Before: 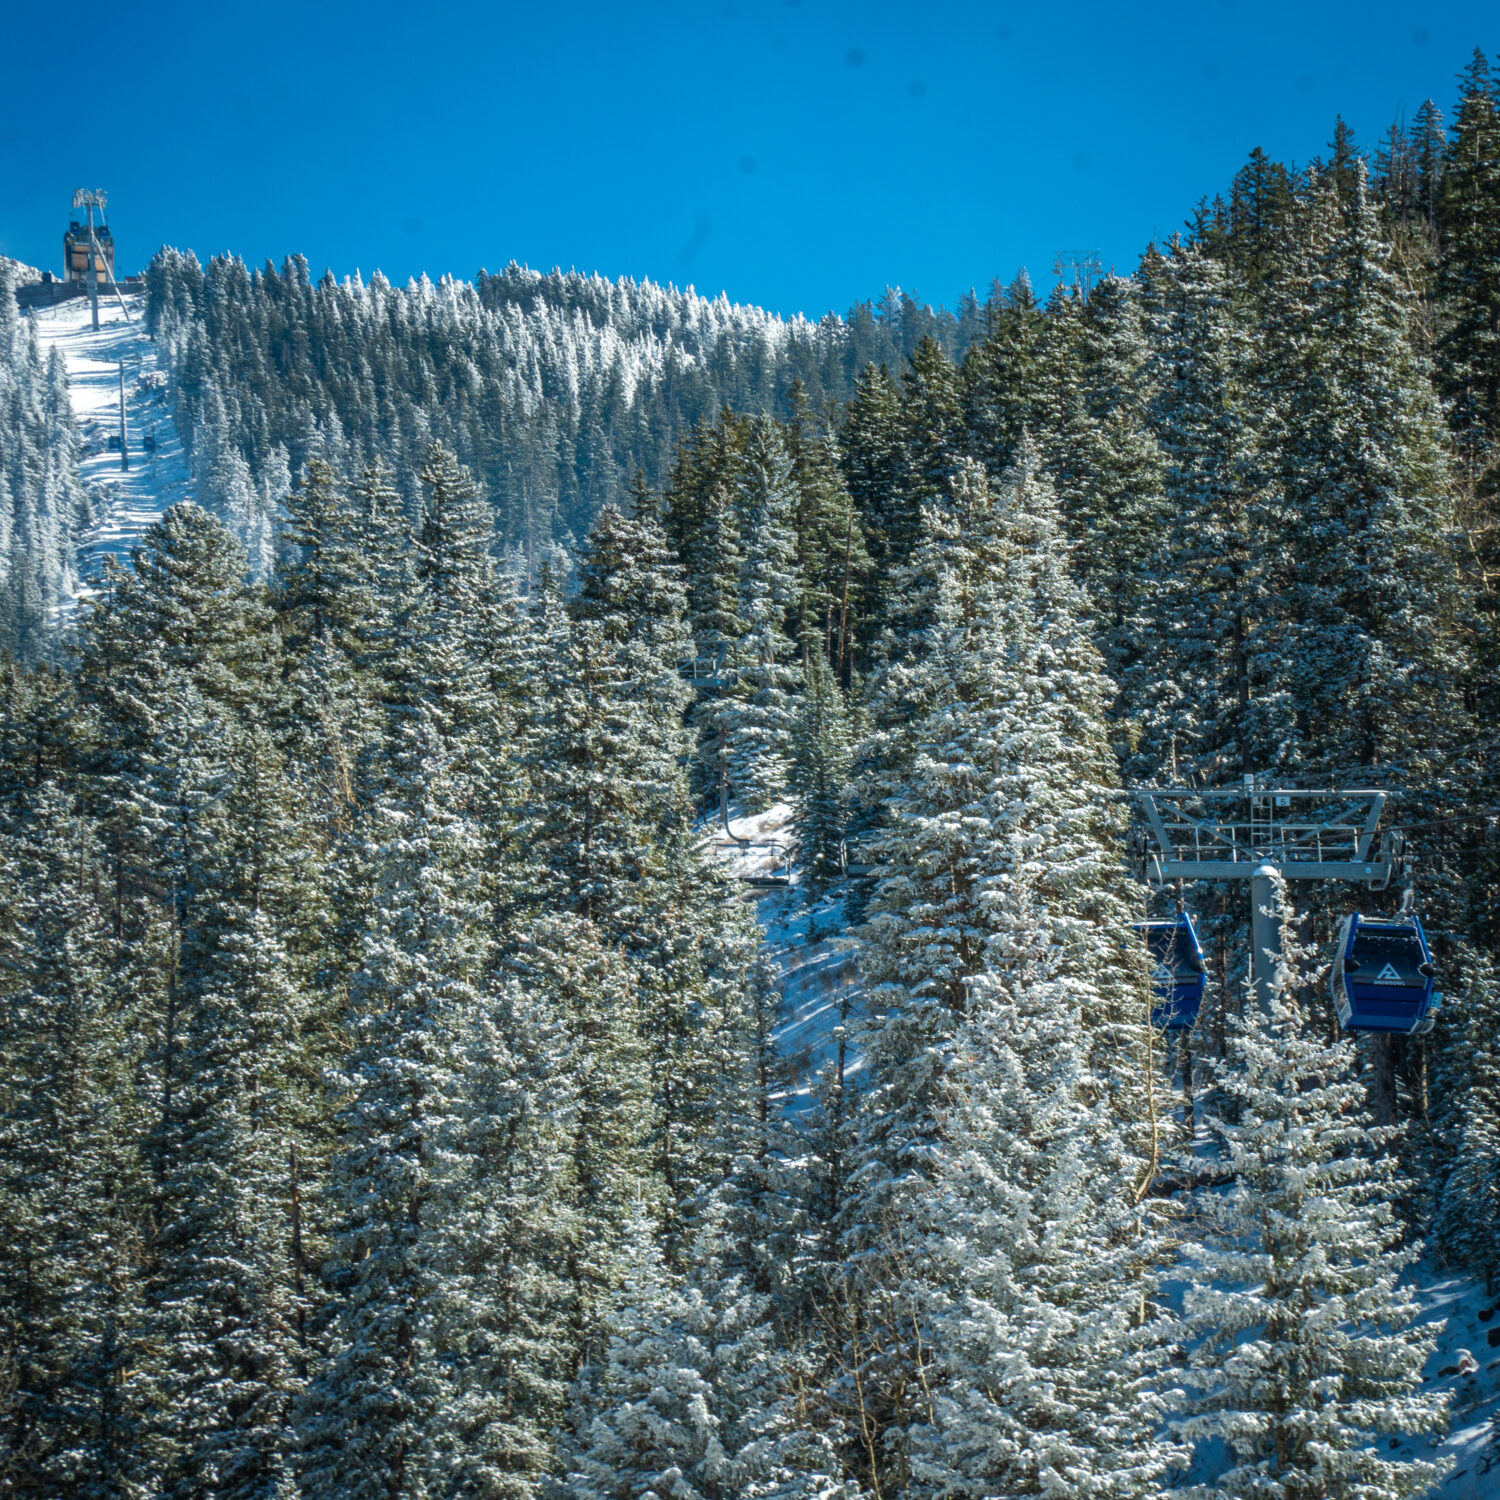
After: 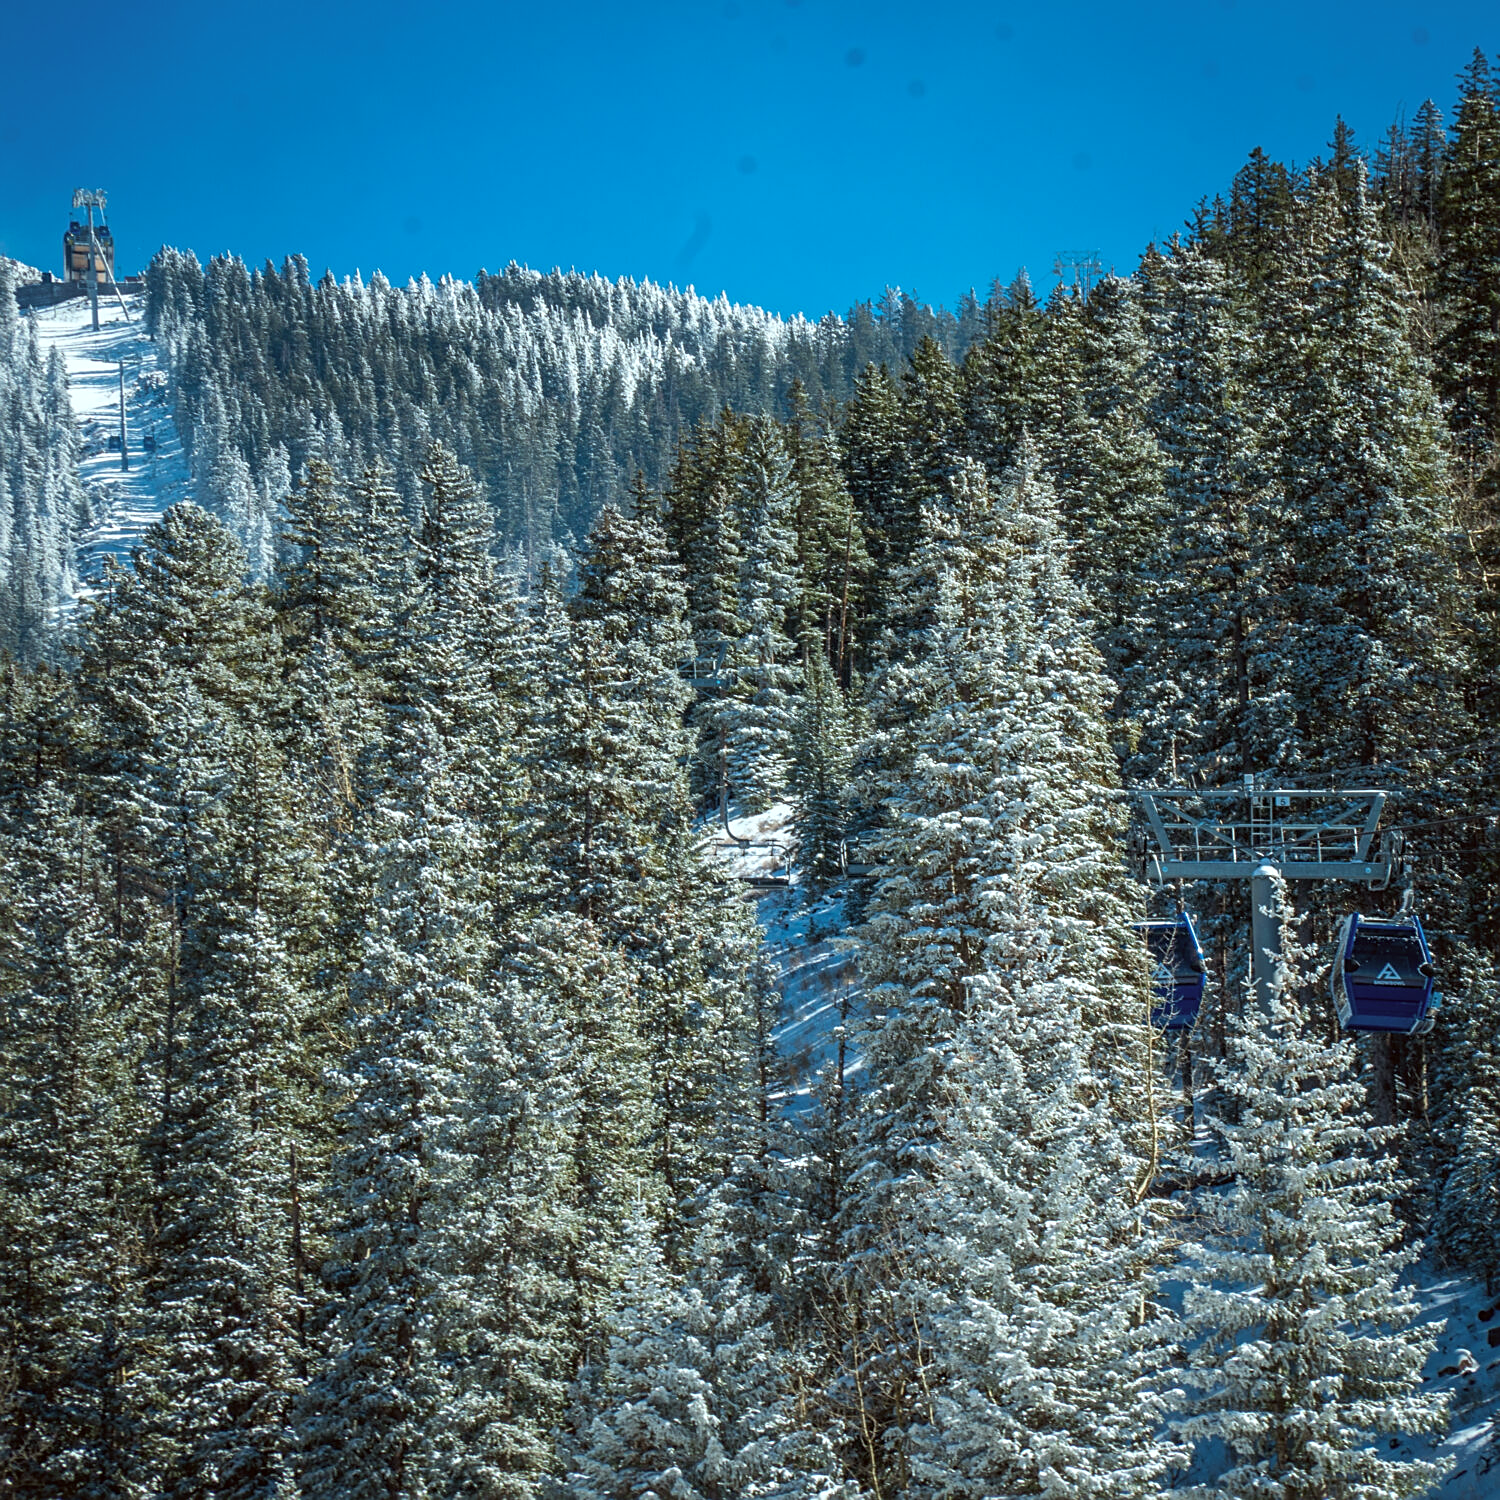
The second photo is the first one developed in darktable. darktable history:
color correction: highlights a* -4.9, highlights b* -3.54, shadows a* 4.13, shadows b* 4.32
sharpen: on, module defaults
